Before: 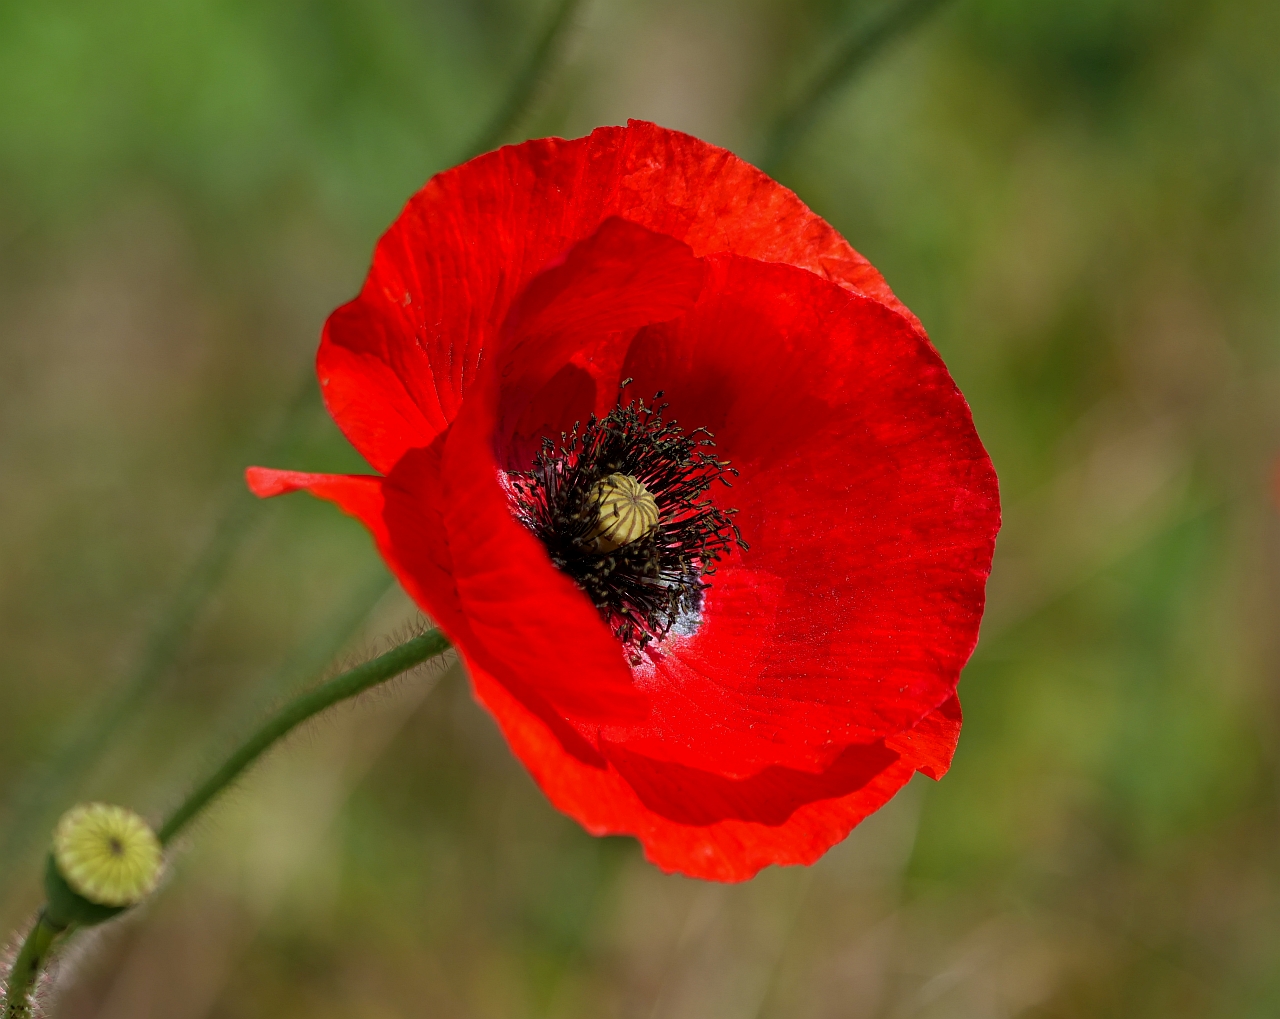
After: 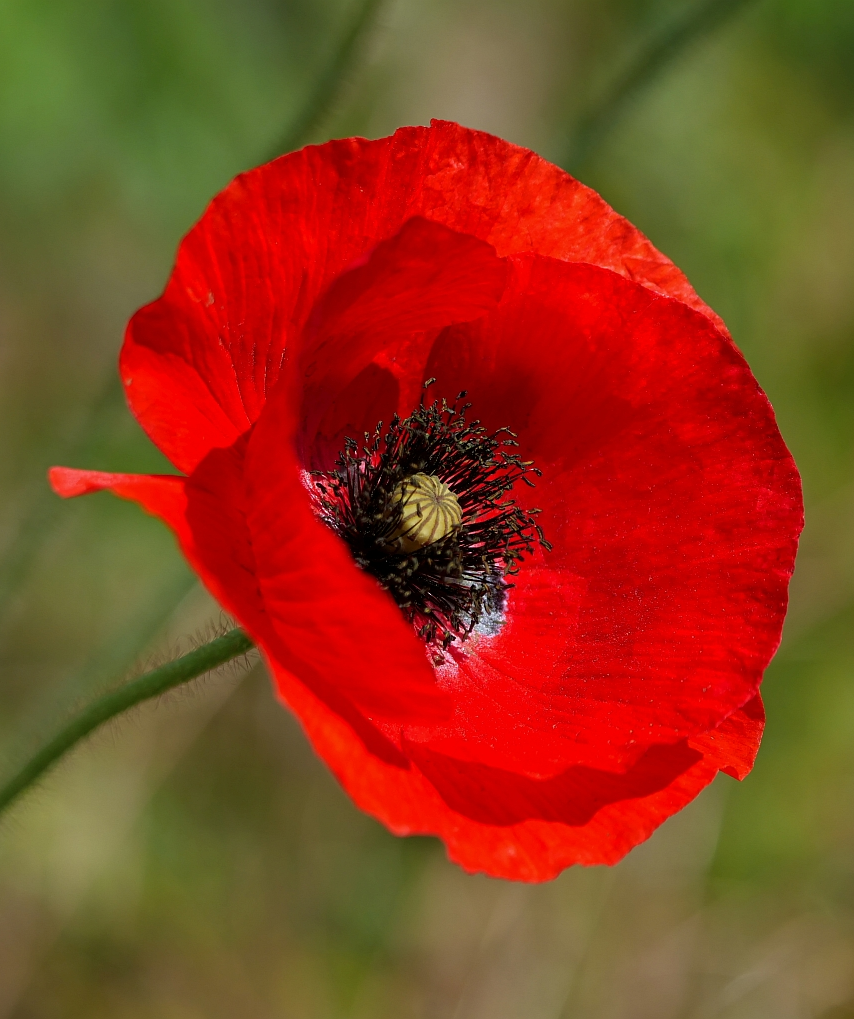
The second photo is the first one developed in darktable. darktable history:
crop: left 15.398%, right 17.815%
